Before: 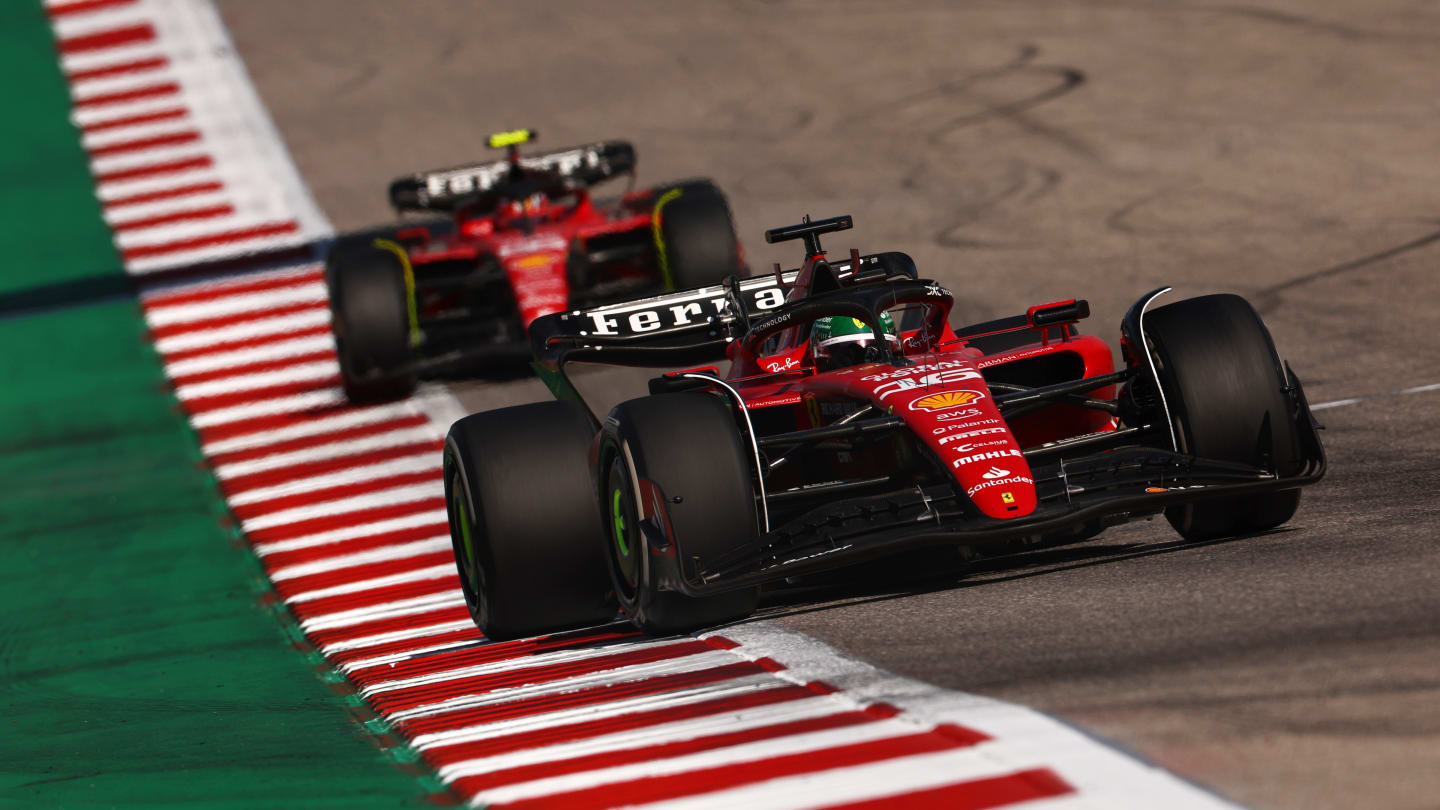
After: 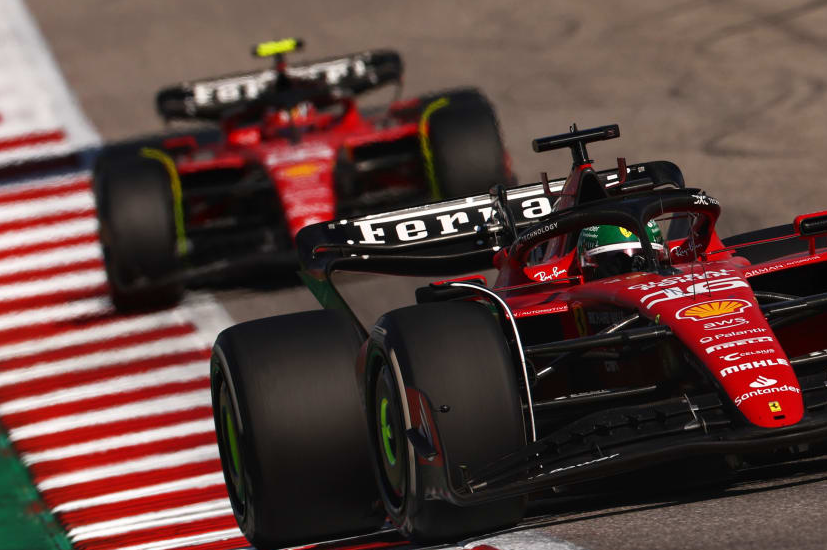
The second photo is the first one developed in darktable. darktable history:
crop: left 16.232%, top 11.282%, right 26.284%, bottom 20.754%
